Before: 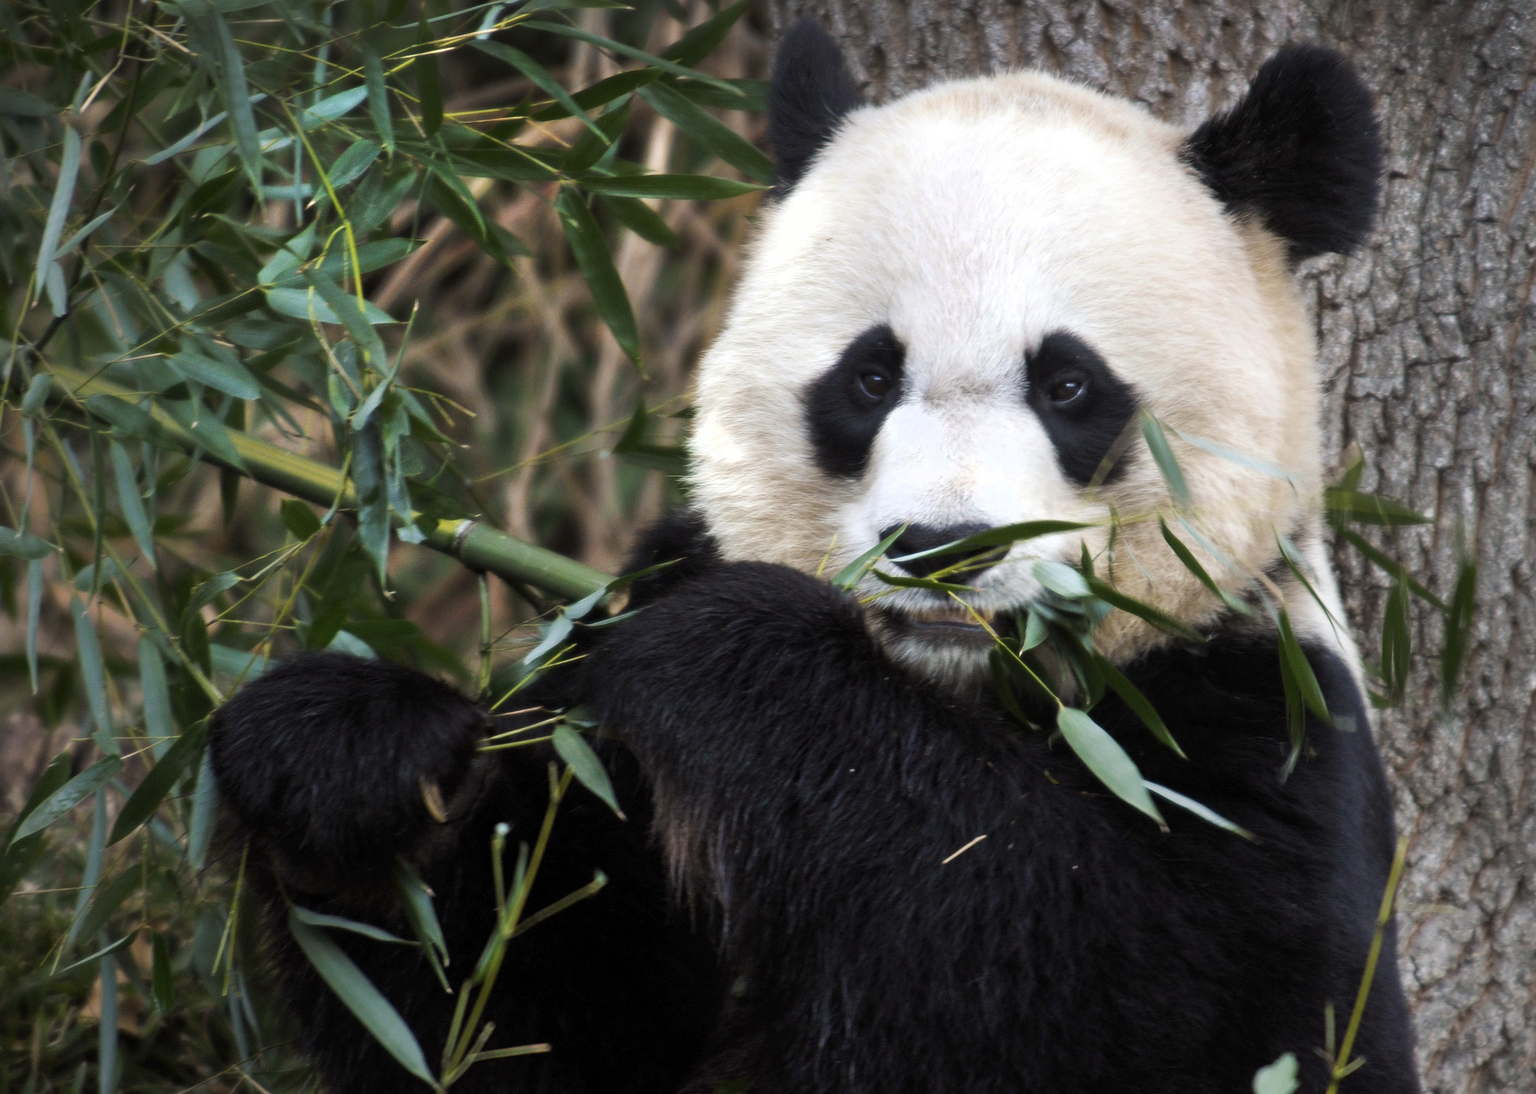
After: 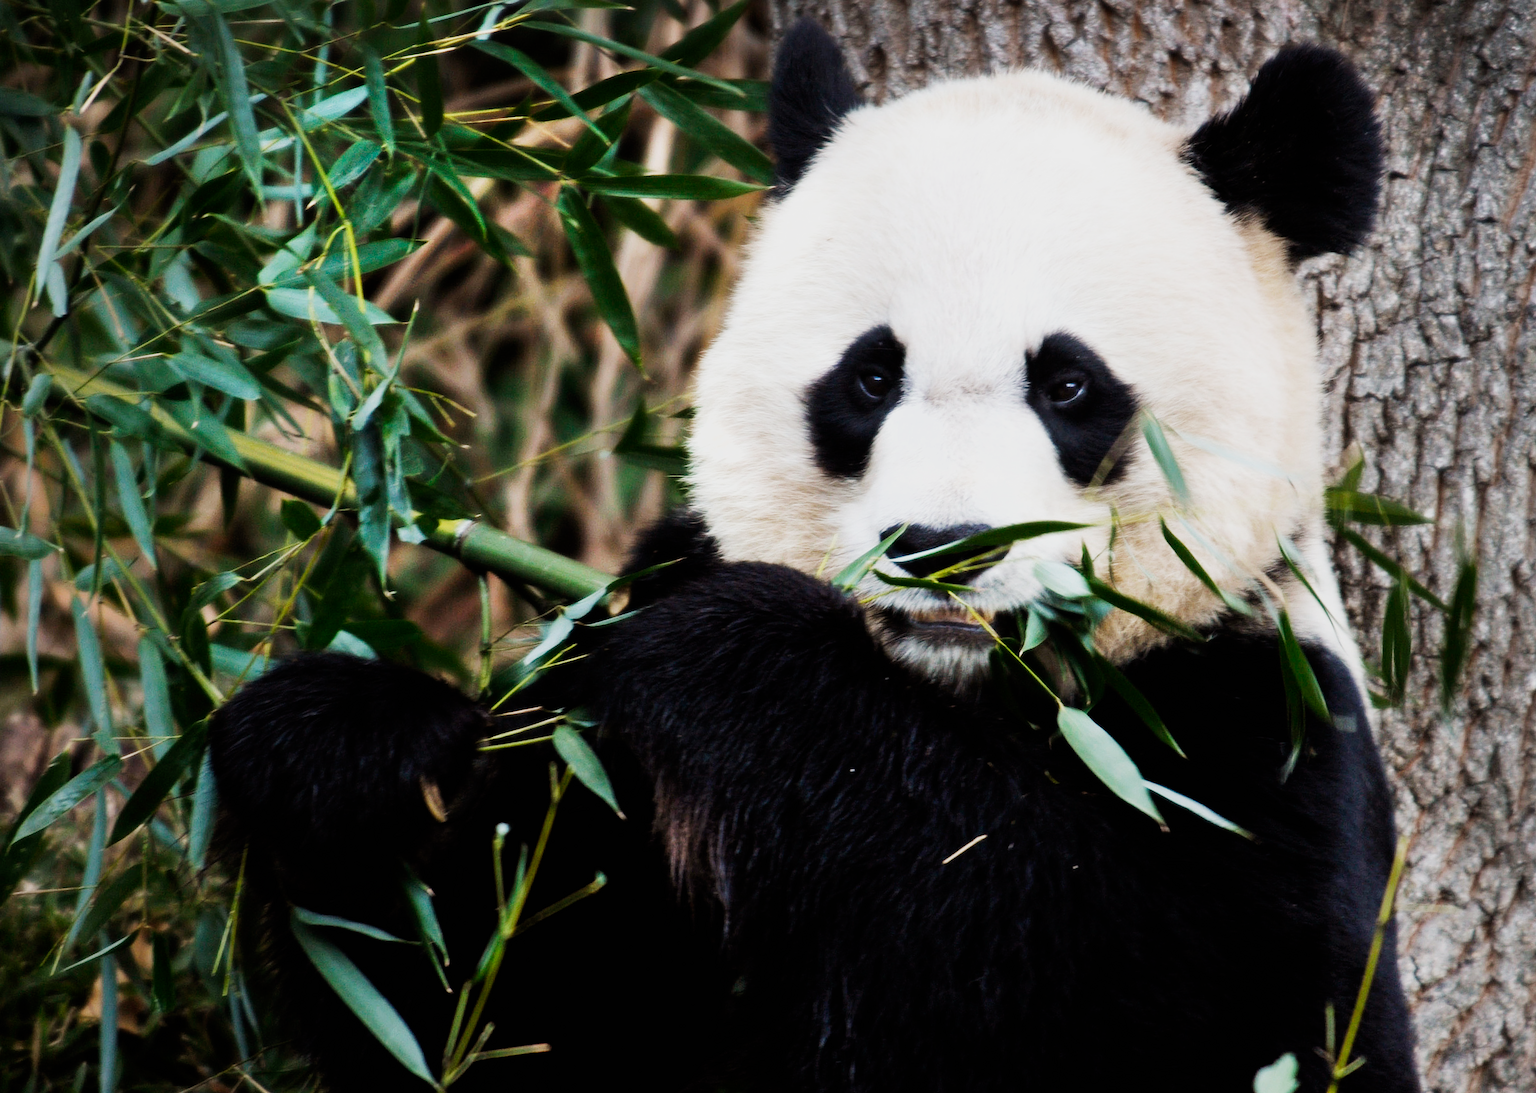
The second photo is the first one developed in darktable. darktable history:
exposure: black level correction 0.001, exposure 0.5 EV, compensate exposure bias true, compensate highlight preservation false
sigmoid: contrast 1.7, skew -0.2, preserve hue 0%, red attenuation 0.1, red rotation 0.035, green attenuation 0.1, green rotation -0.017, blue attenuation 0.15, blue rotation -0.052, base primaries Rec2020
